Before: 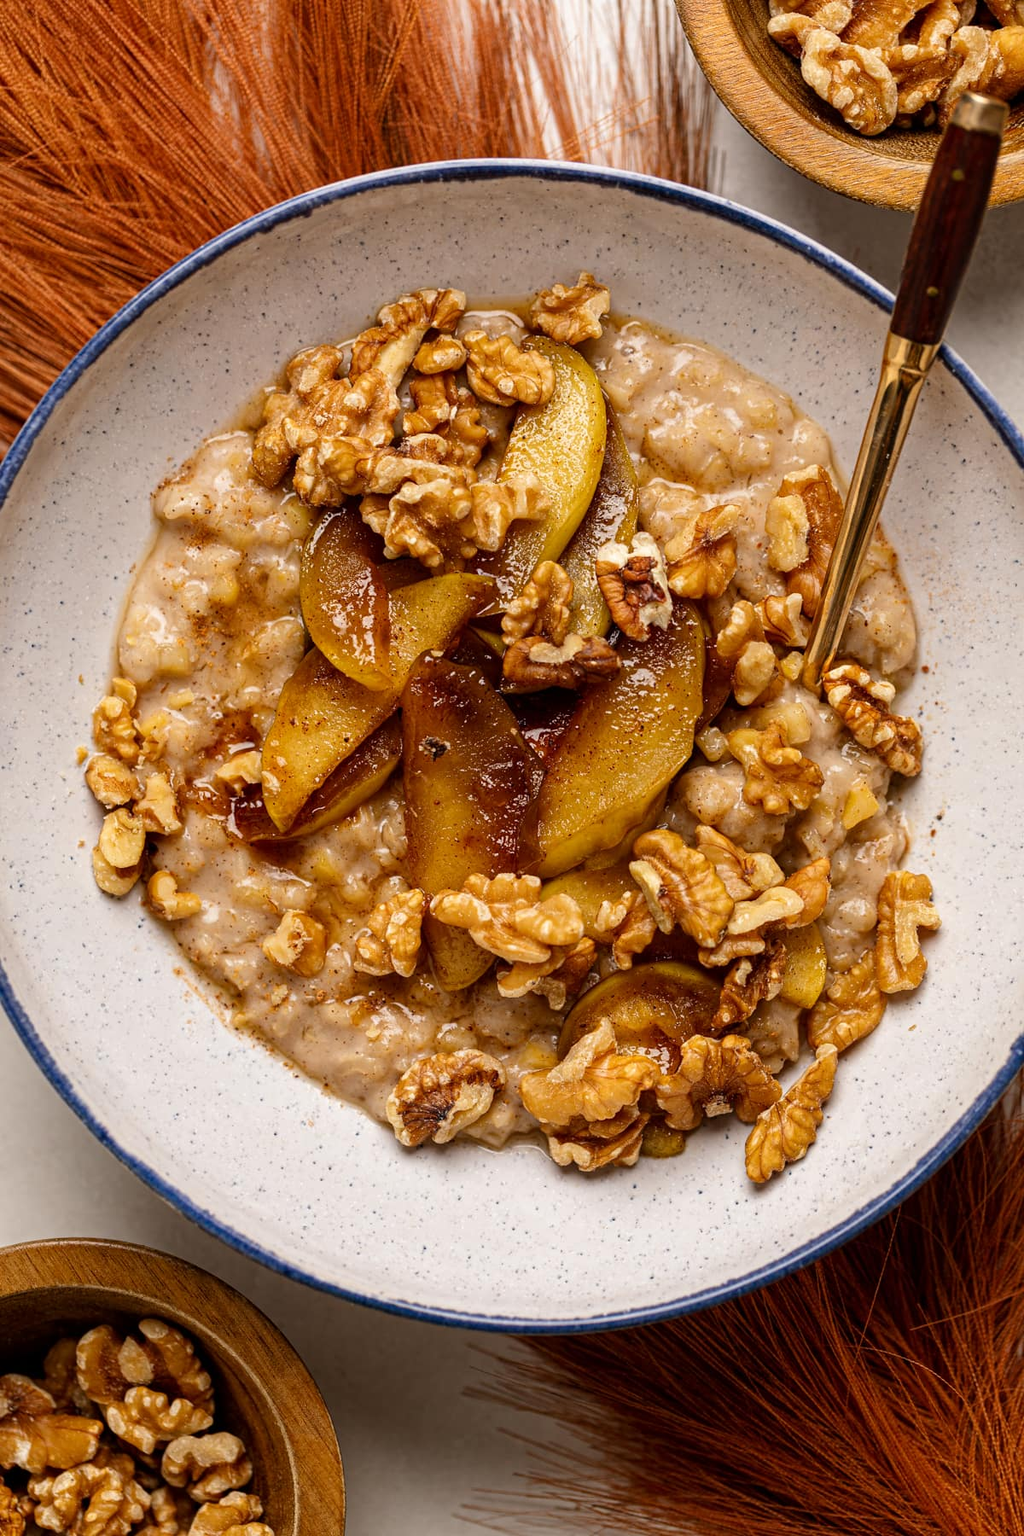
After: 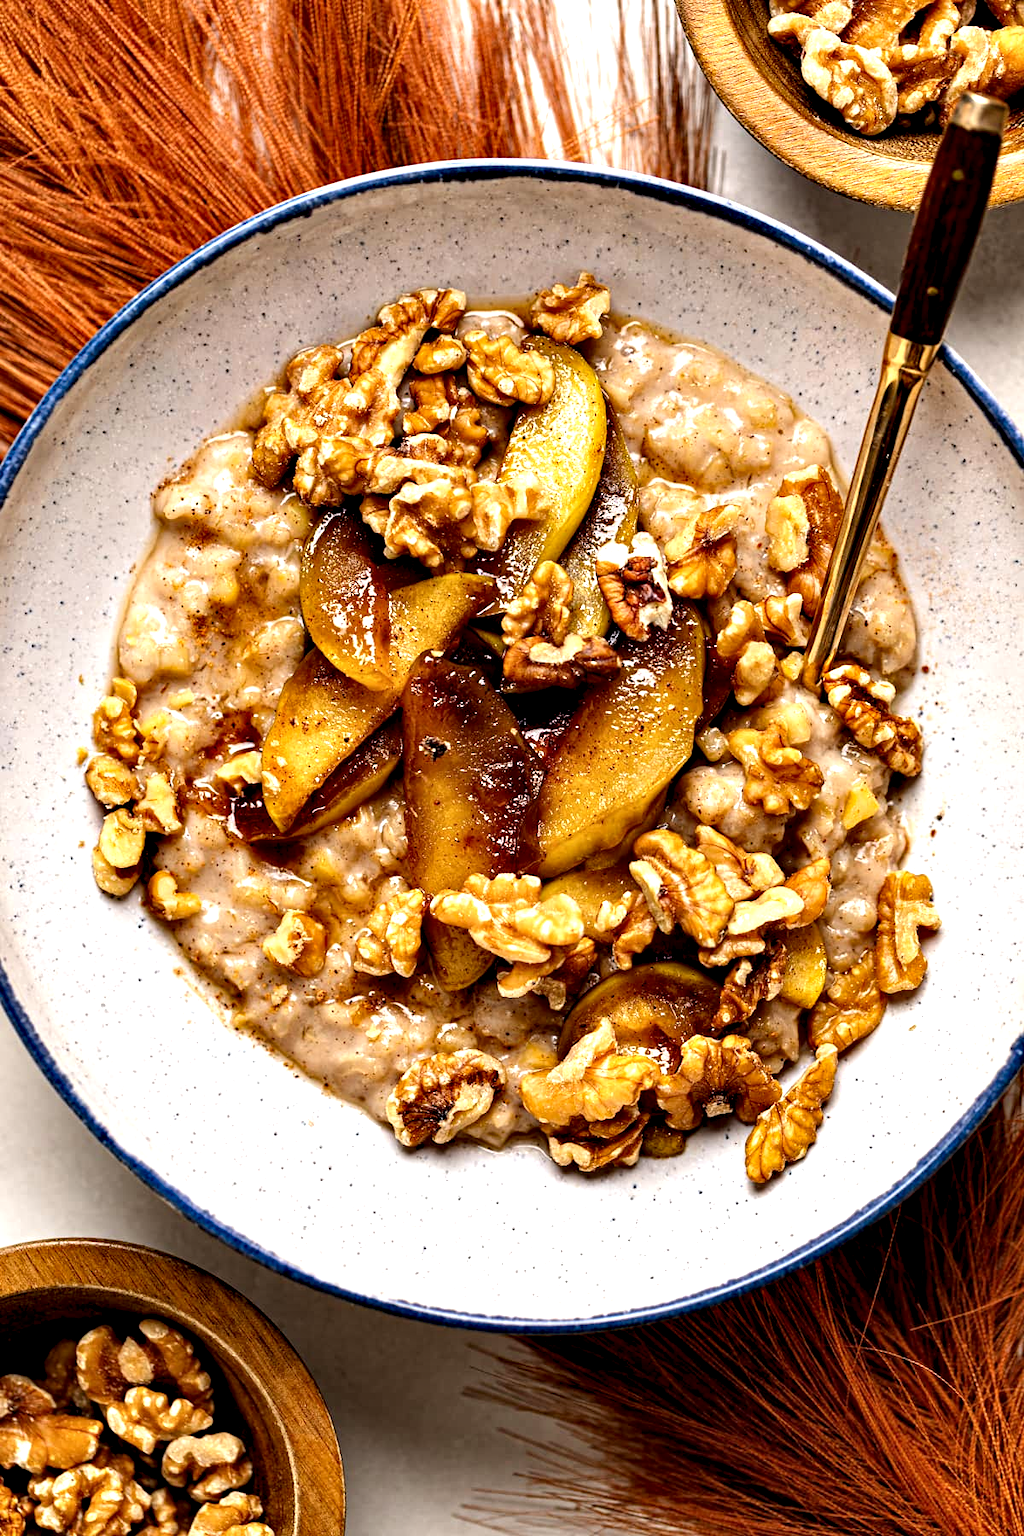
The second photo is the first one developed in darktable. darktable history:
contrast equalizer: y [[0.6 ×6], [0.55 ×6], [0 ×6], [0 ×6], [0 ×6]]
exposure: exposure 0.506 EV, compensate highlight preservation false
